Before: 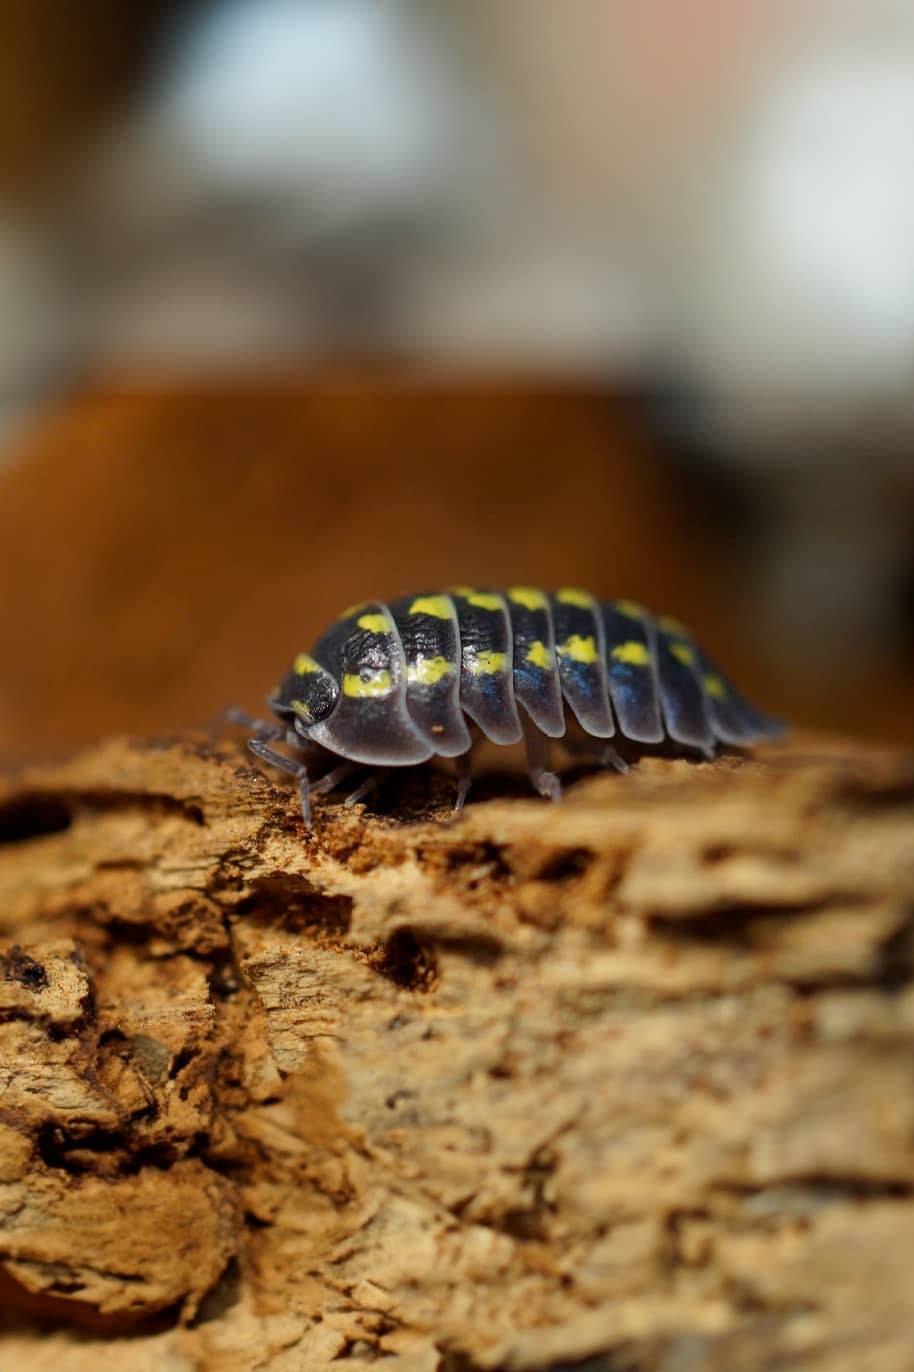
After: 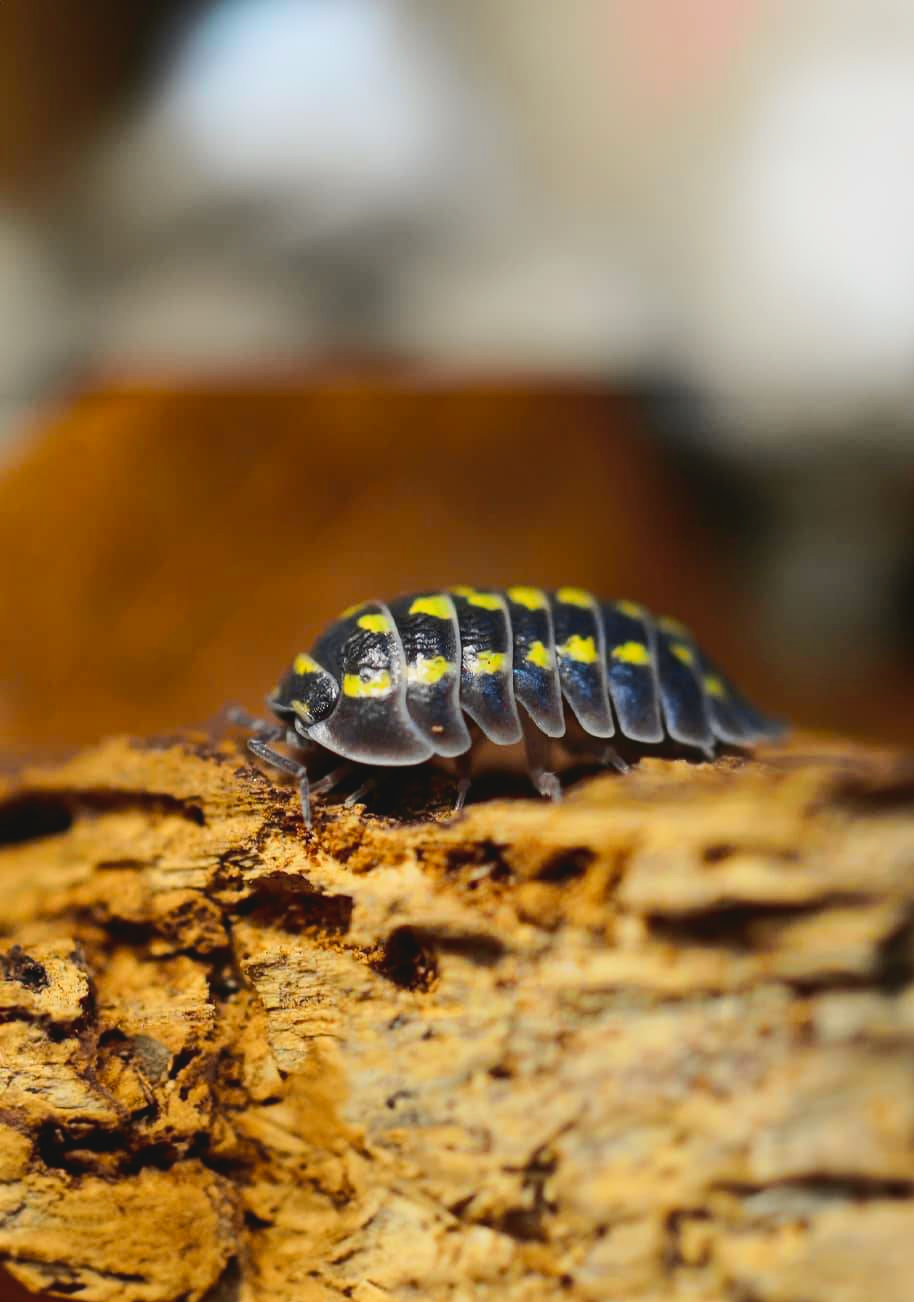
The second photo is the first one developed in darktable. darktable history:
tone curve: curves: ch0 [(0, 0.023) (0.103, 0.087) (0.277, 0.28) (0.46, 0.554) (0.569, 0.68) (0.735, 0.843) (0.994, 0.984)]; ch1 [(0, 0) (0.324, 0.285) (0.456, 0.438) (0.488, 0.497) (0.512, 0.503) (0.535, 0.535) (0.599, 0.606) (0.715, 0.738) (1, 1)]; ch2 [(0, 0) (0.369, 0.388) (0.449, 0.431) (0.478, 0.471) (0.502, 0.503) (0.55, 0.553) (0.603, 0.602) (0.656, 0.713) (1, 1)], color space Lab, independent channels, preserve colors none
contrast brightness saturation: contrast -0.11
crop and rotate: top 0%, bottom 5.097%
color balance rgb: perceptual saturation grading › global saturation -1%
